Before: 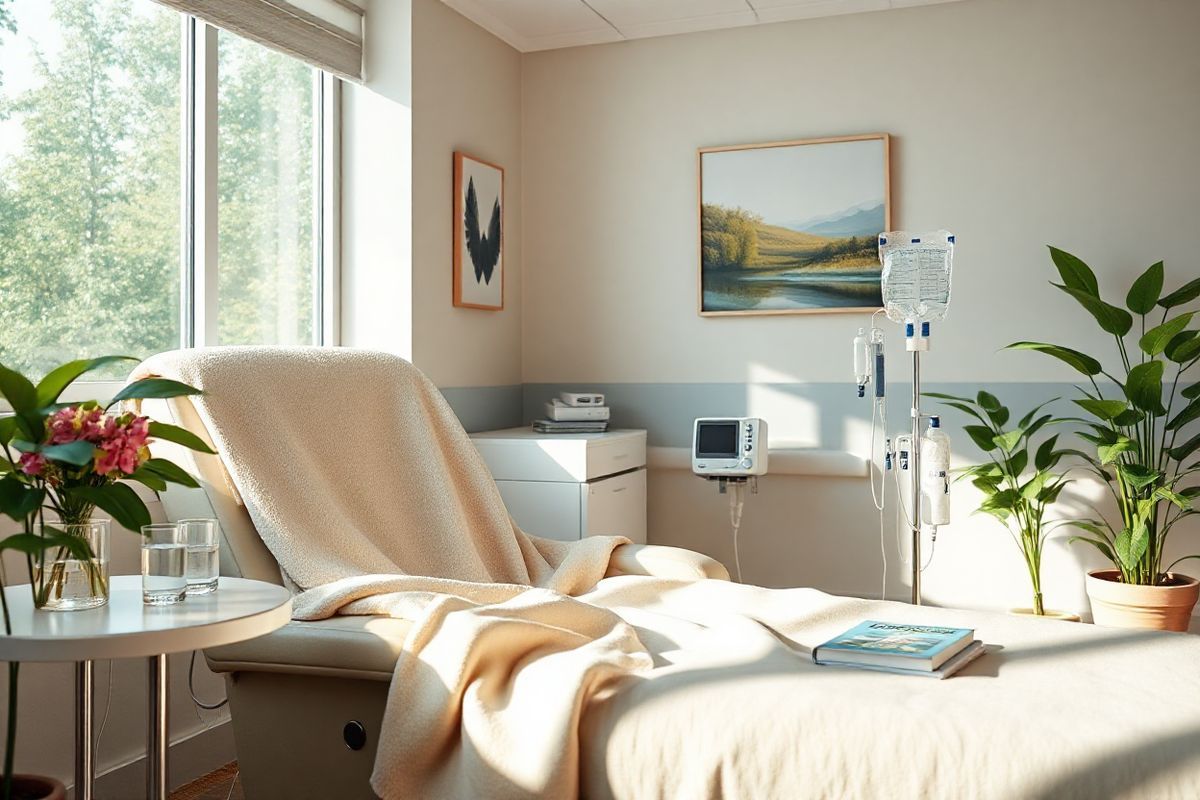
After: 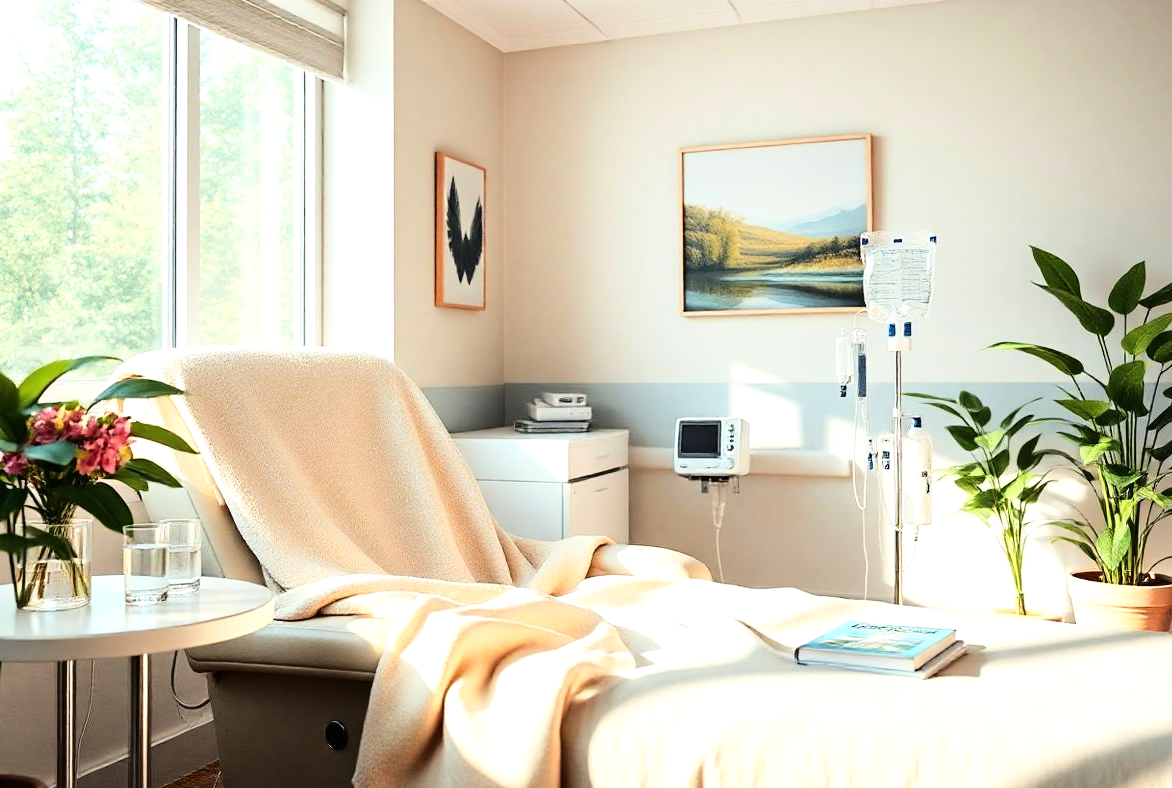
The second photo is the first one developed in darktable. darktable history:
base curve: curves: ch0 [(0, 0) (0.036, 0.025) (0.121, 0.166) (0.206, 0.329) (0.605, 0.79) (1, 1)]
crop and rotate: left 1.572%, right 0.709%, bottom 1.488%
tone equalizer: -8 EV -0.413 EV, -7 EV -0.366 EV, -6 EV -0.345 EV, -5 EV -0.184 EV, -3 EV 0.215 EV, -2 EV 0.308 EV, -1 EV 0.386 EV, +0 EV 0.415 EV
